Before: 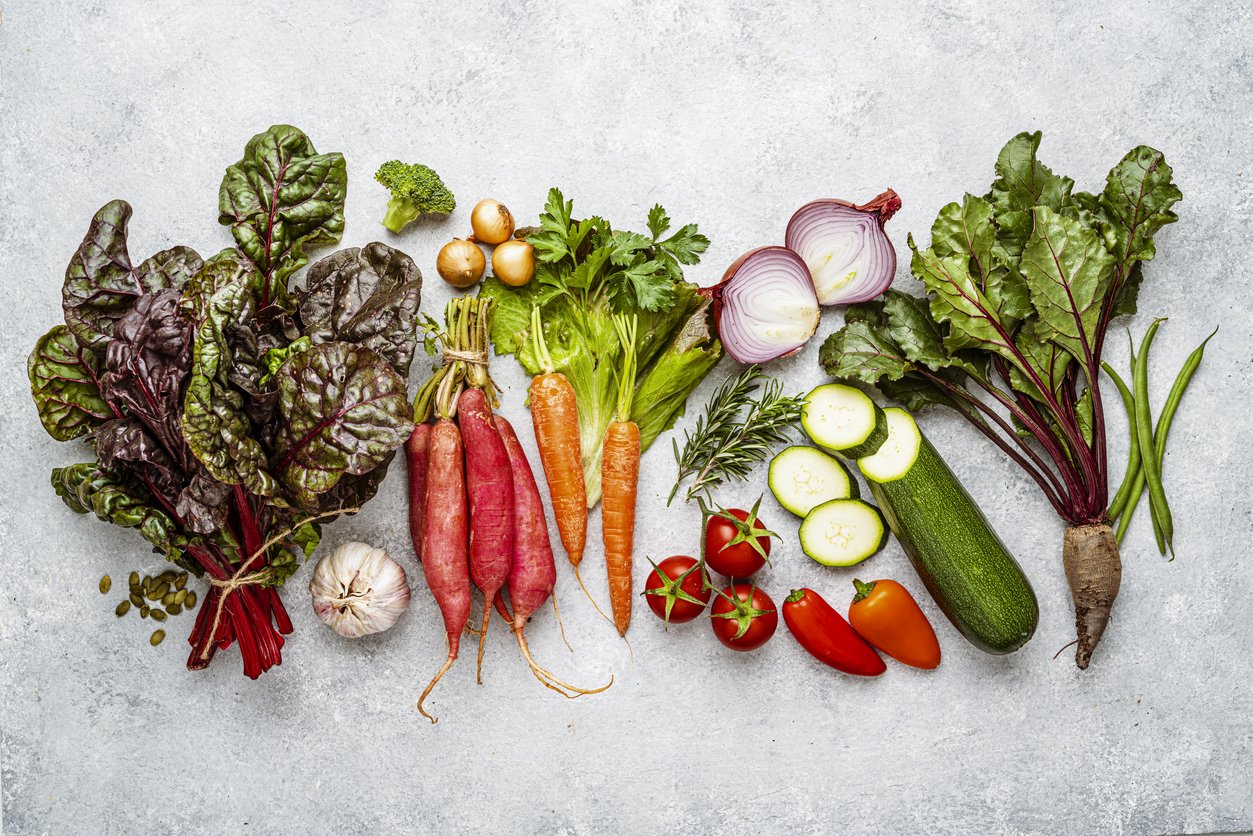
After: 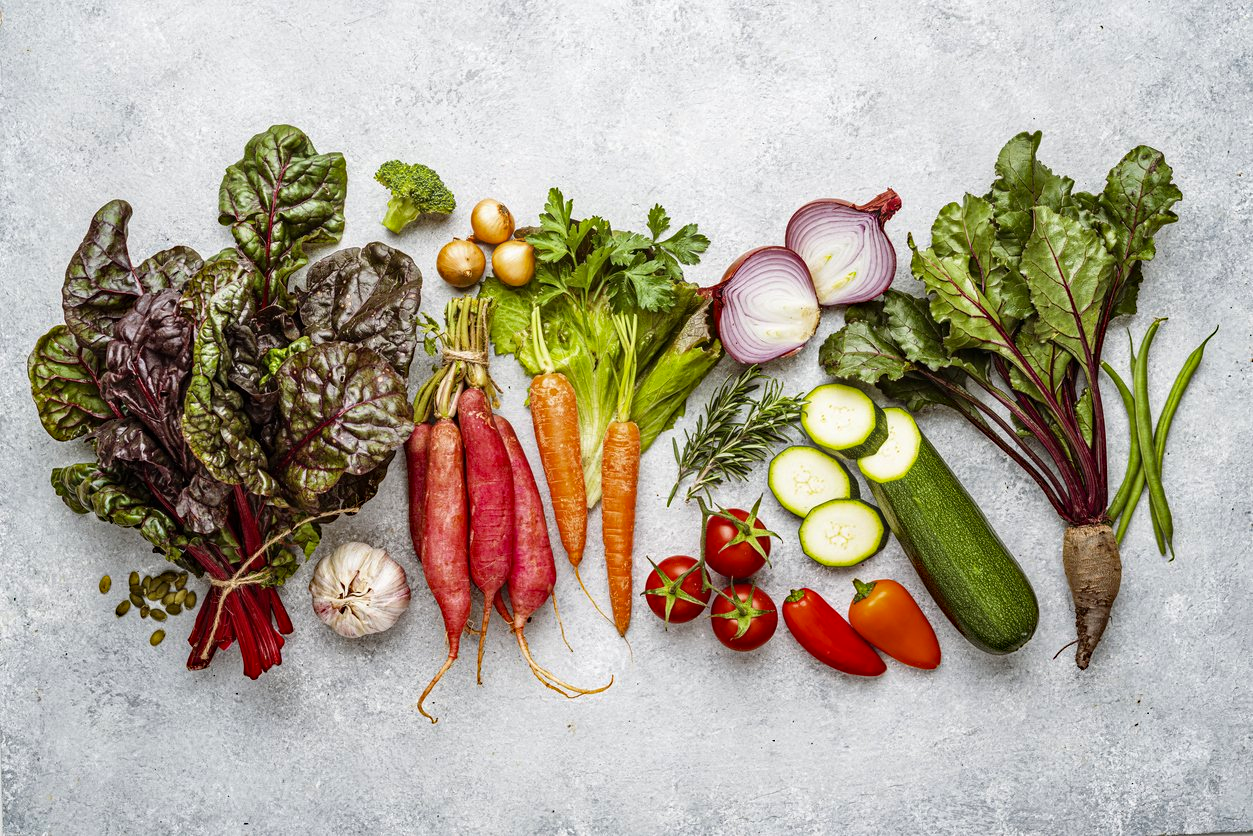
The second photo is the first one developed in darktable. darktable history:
rotate and perspective: automatic cropping off
haze removal: strength 0.29, distance 0.25, compatibility mode true, adaptive false
